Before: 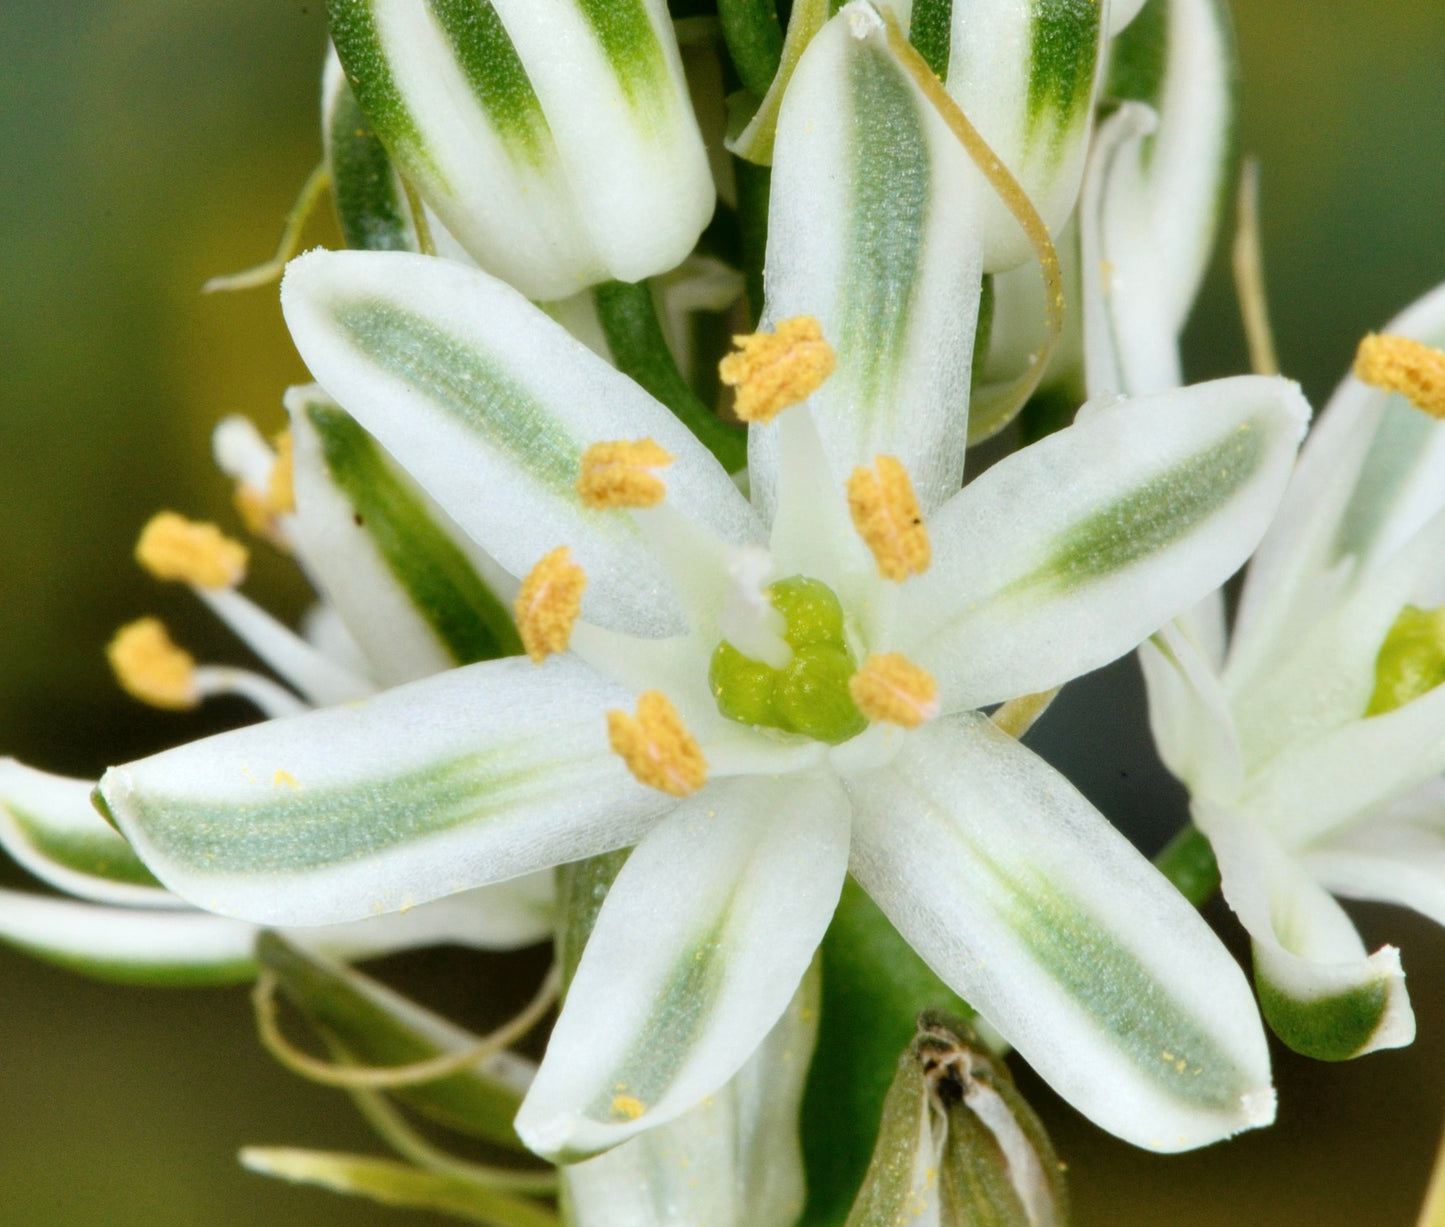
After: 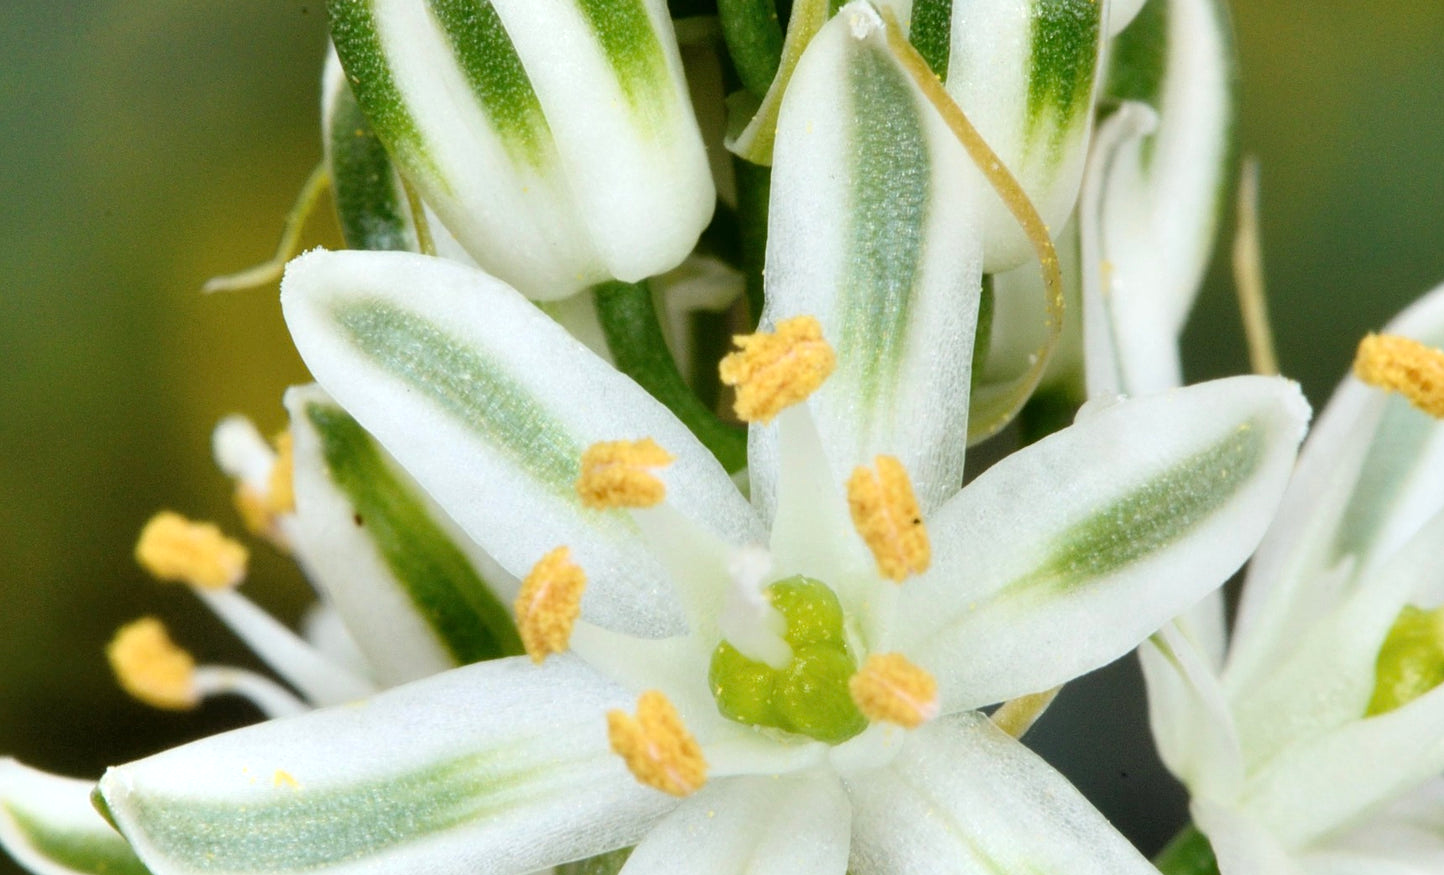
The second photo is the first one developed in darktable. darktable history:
exposure: exposure 0.127 EV, compensate highlight preservation false
sharpen: amount 0.202
crop: bottom 28.615%
